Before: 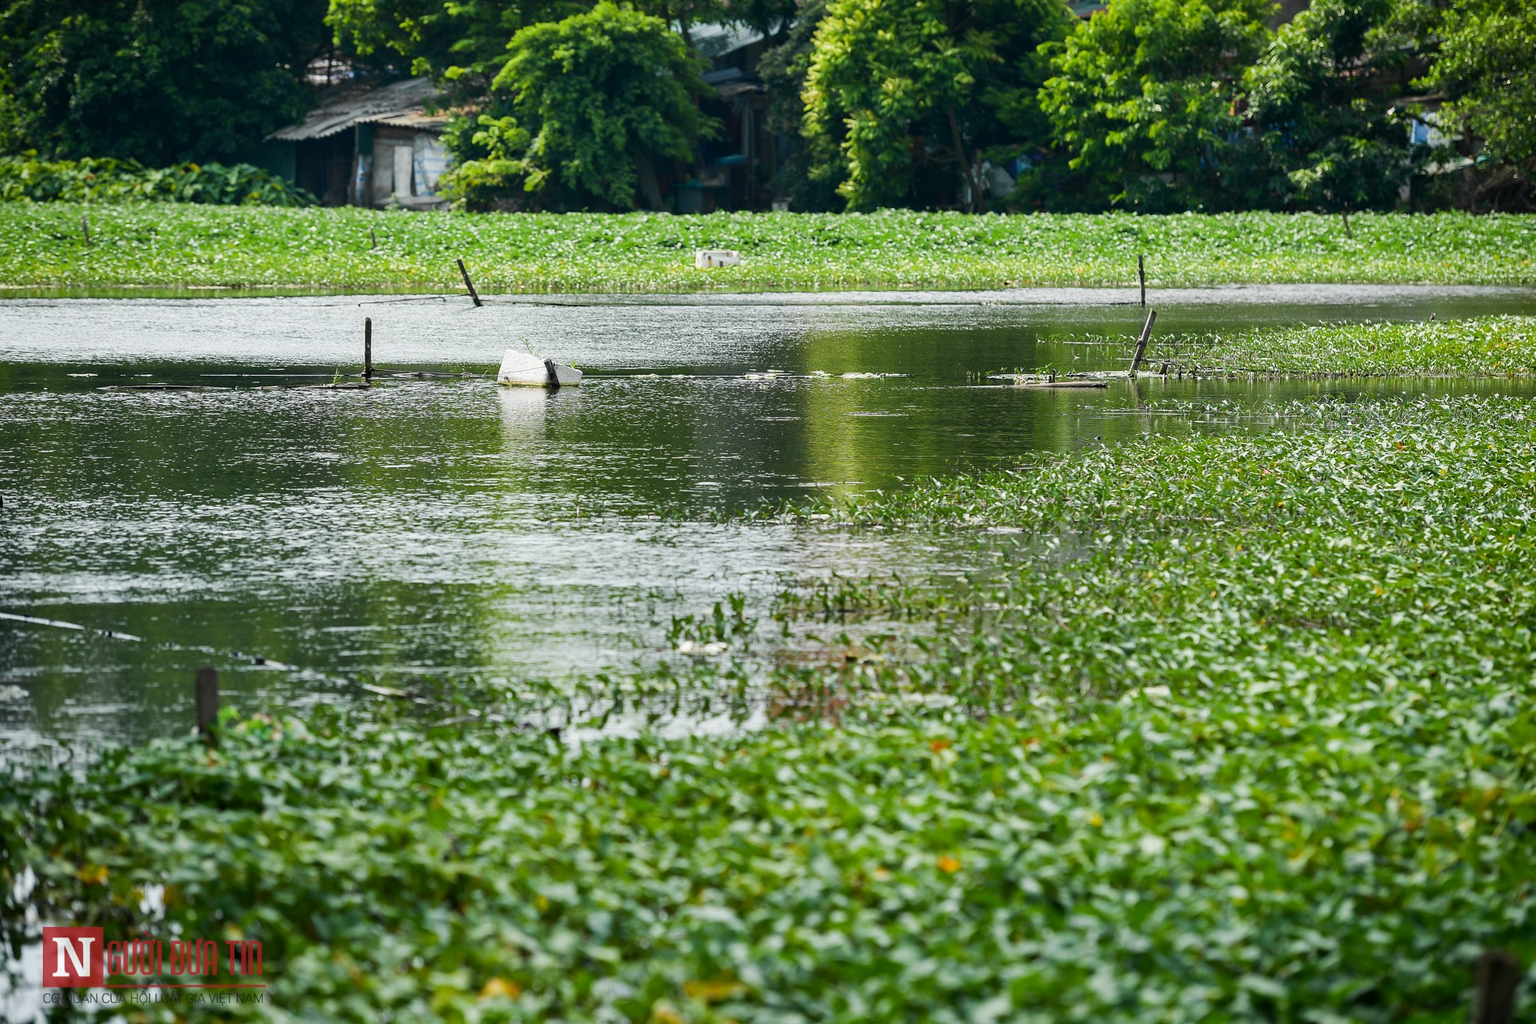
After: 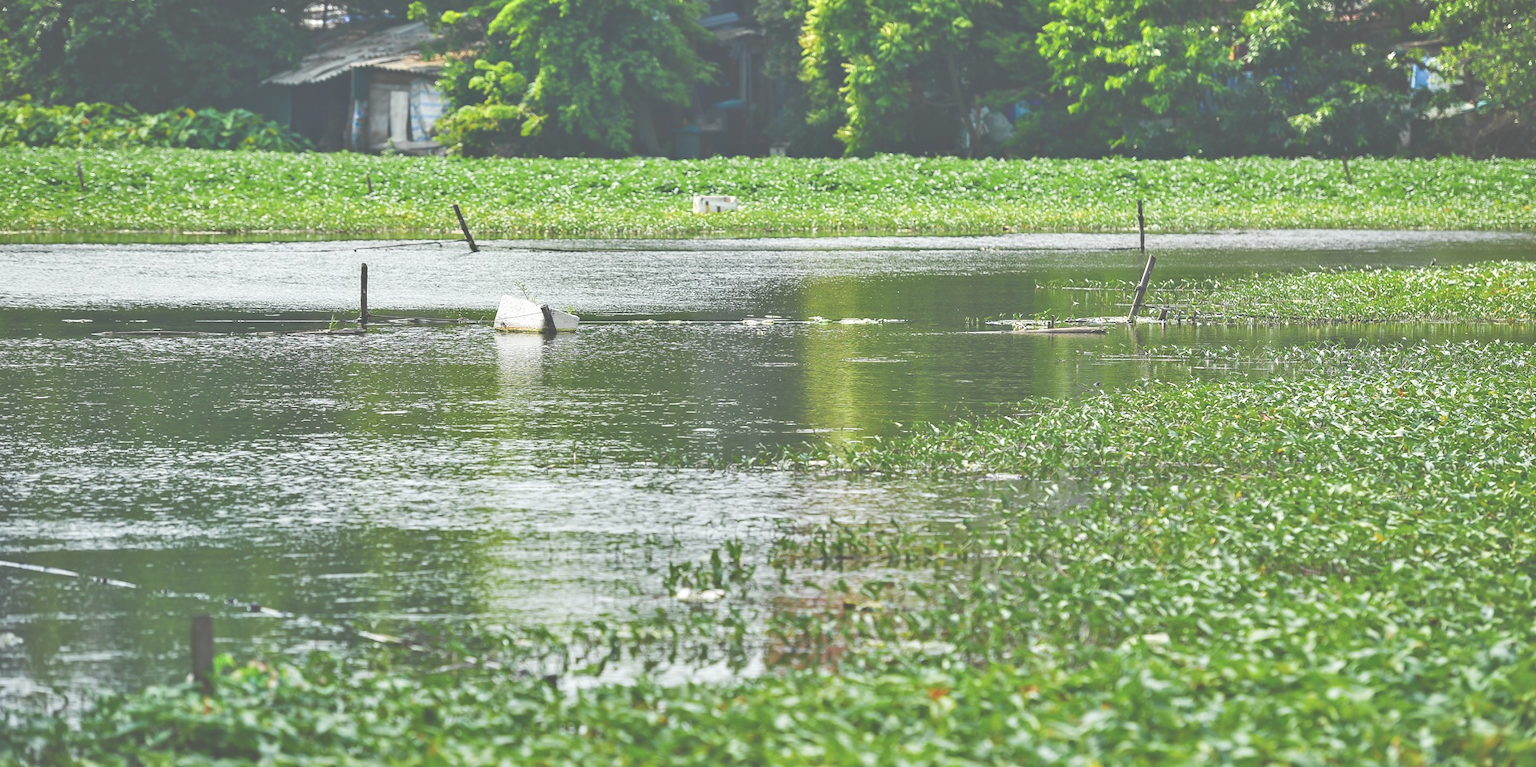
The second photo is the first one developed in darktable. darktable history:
tone equalizer: -7 EV 0.164 EV, -6 EV 0.583 EV, -5 EV 1.18 EV, -4 EV 1.31 EV, -3 EV 1.14 EV, -2 EV 0.6 EV, -1 EV 0.148 EV
crop: left 0.371%, top 5.467%, bottom 19.893%
shadows and highlights: shadows 13.51, white point adjustment 1.31, highlights -1.36, highlights color adjustment 0.289%, soften with gaussian
exposure: black level correction -0.039, exposure 0.064 EV, compensate exposure bias true, compensate highlight preservation false
